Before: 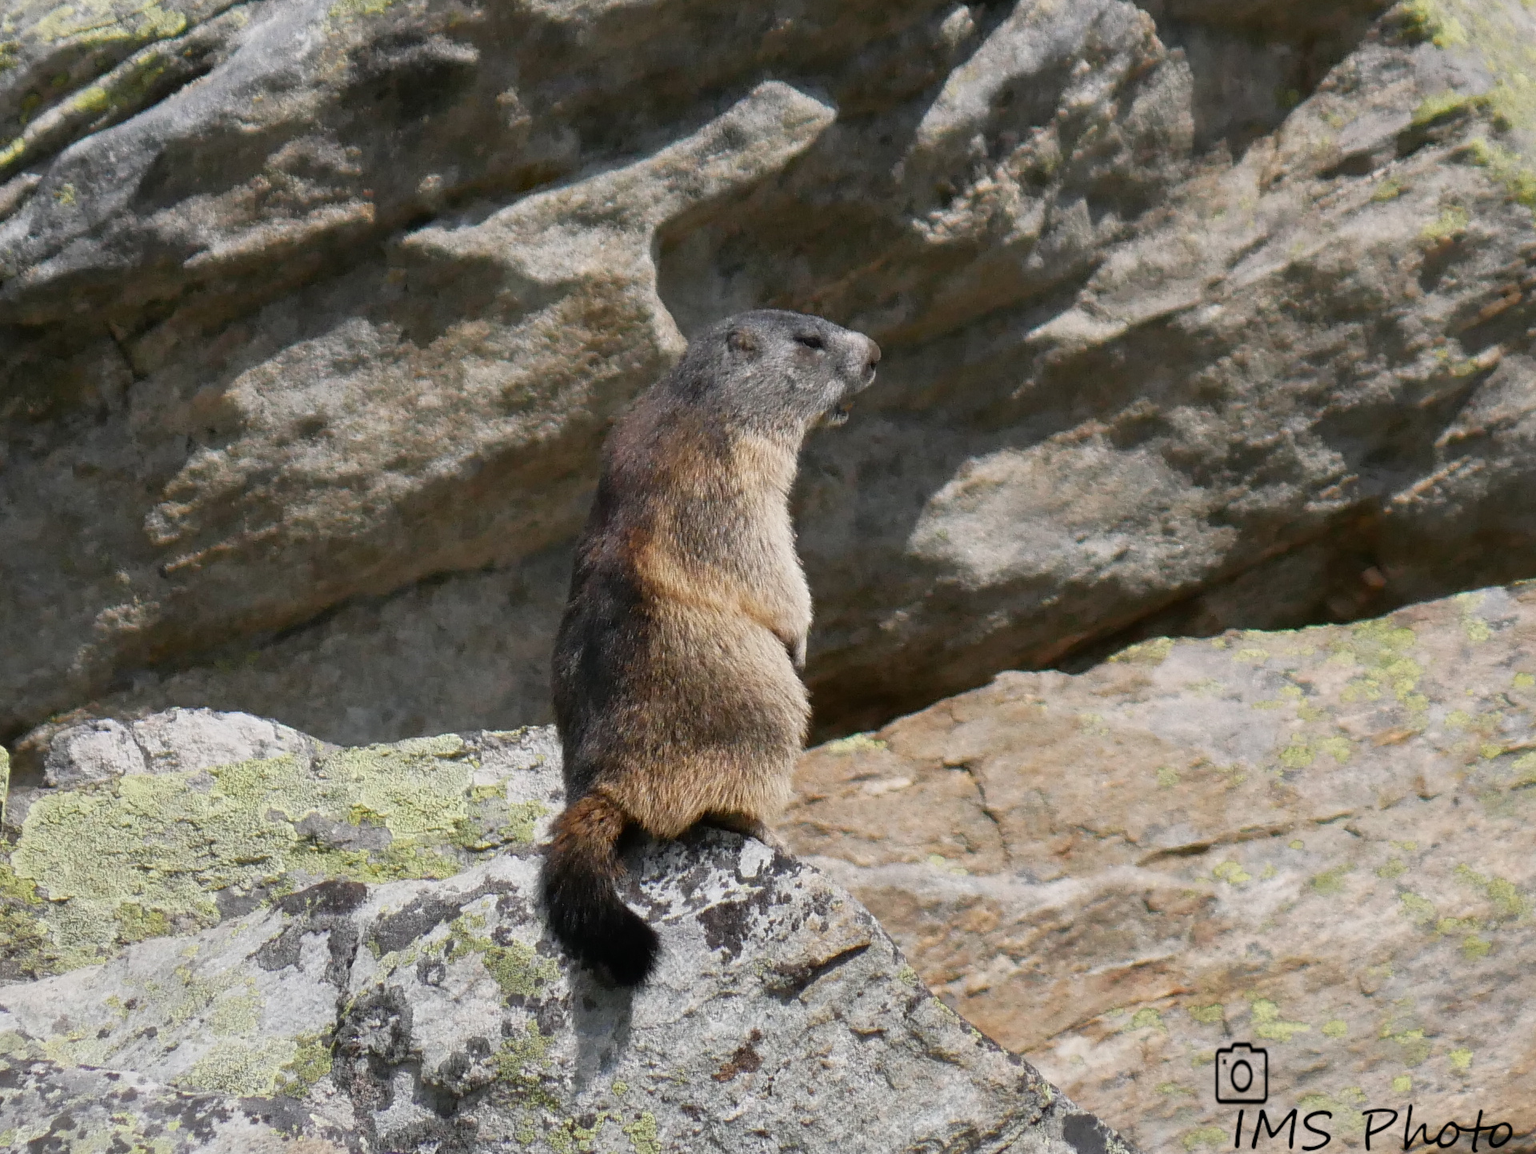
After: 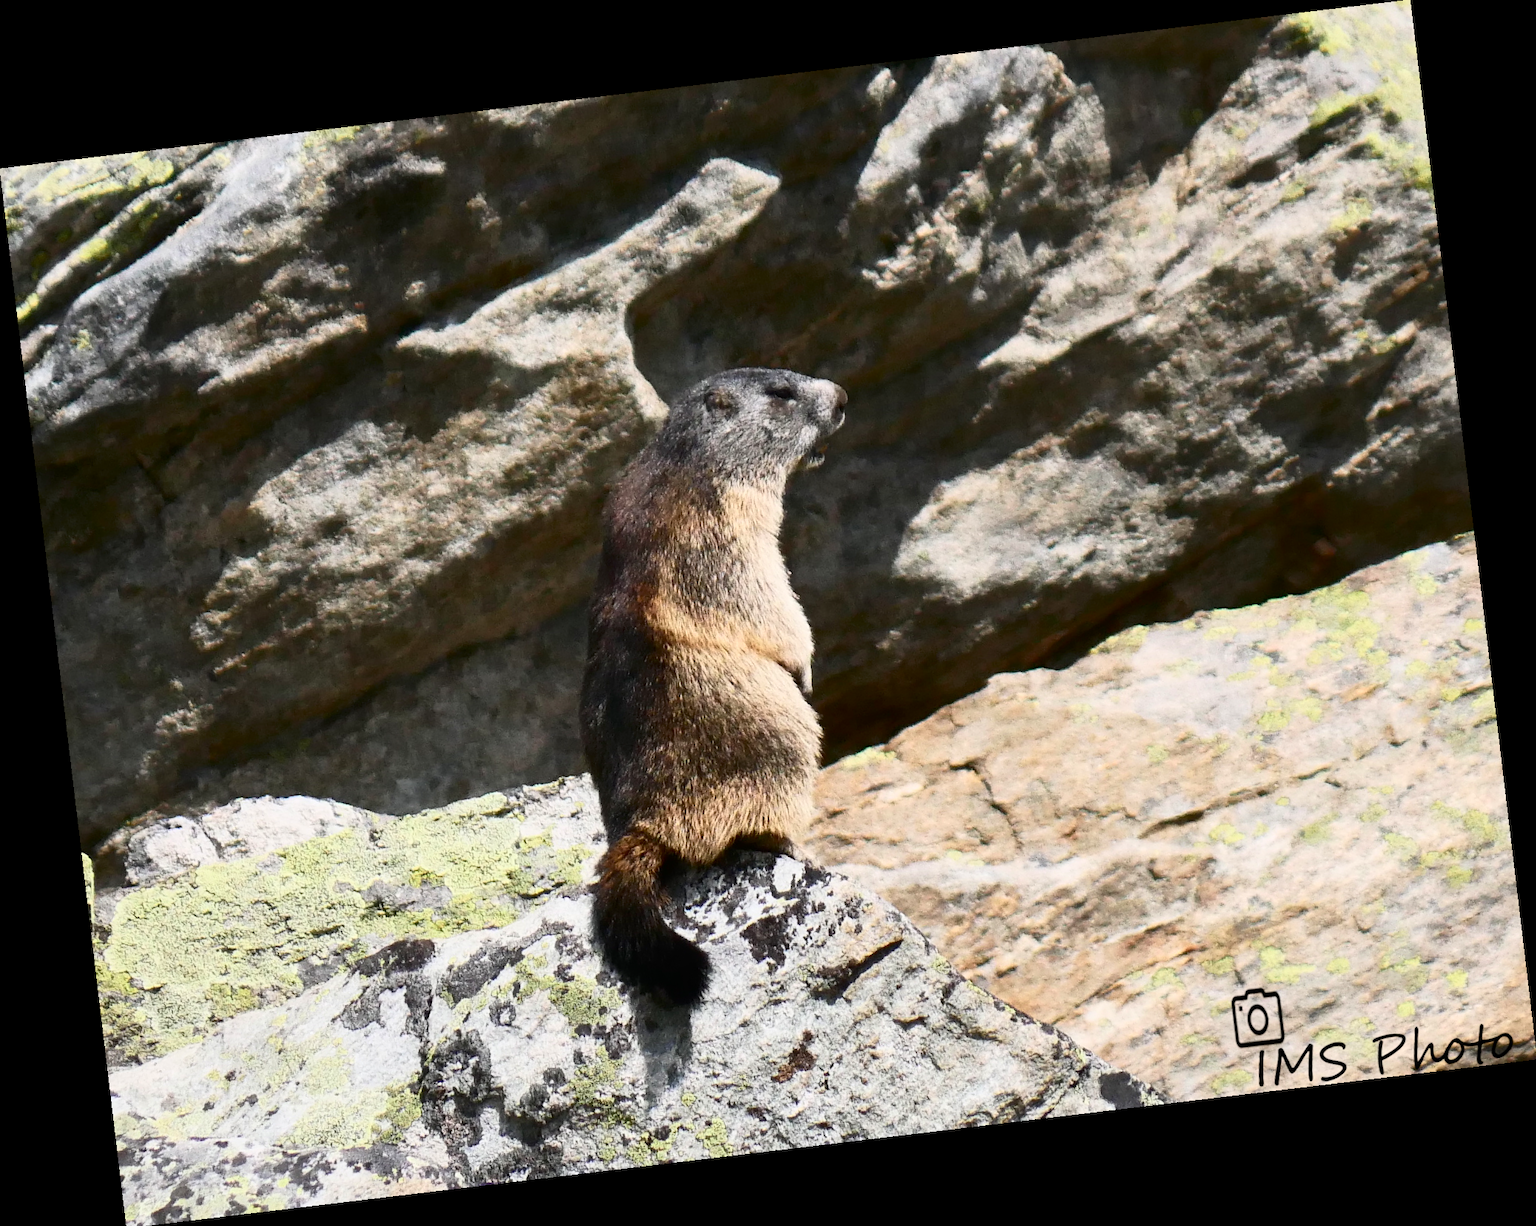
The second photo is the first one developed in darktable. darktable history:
rotate and perspective: rotation -6.83°, automatic cropping off
contrast brightness saturation: contrast 0.4, brightness 0.1, saturation 0.21
